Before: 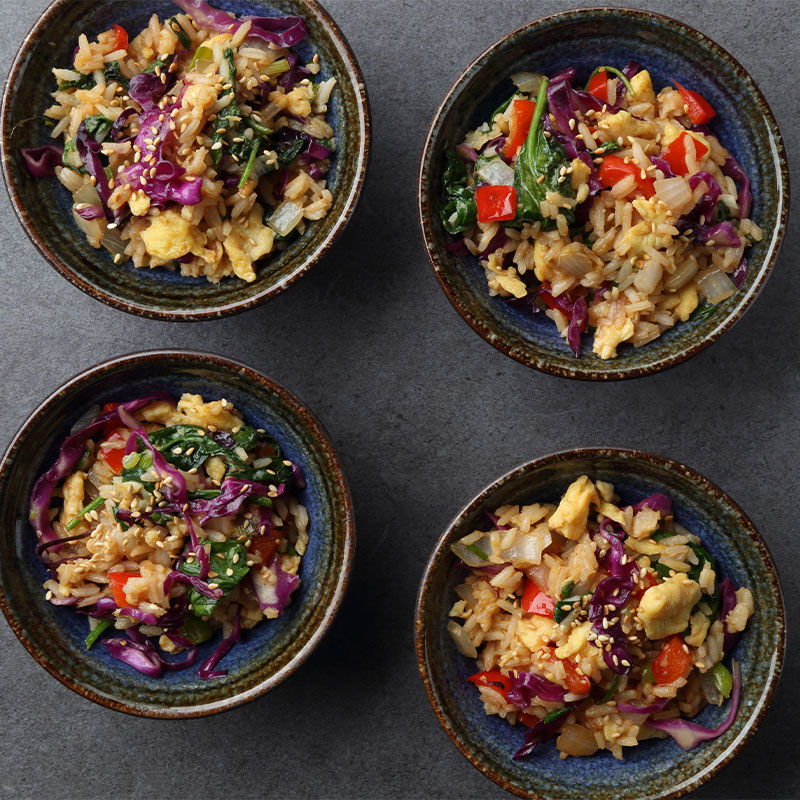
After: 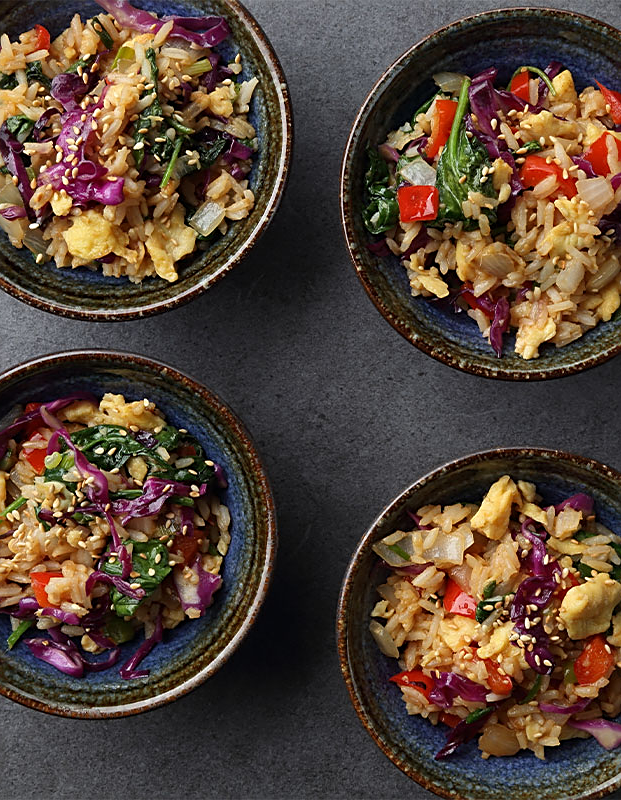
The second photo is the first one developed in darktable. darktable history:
sharpen: on, module defaults
crop: left 9.87%, right 12.448%
